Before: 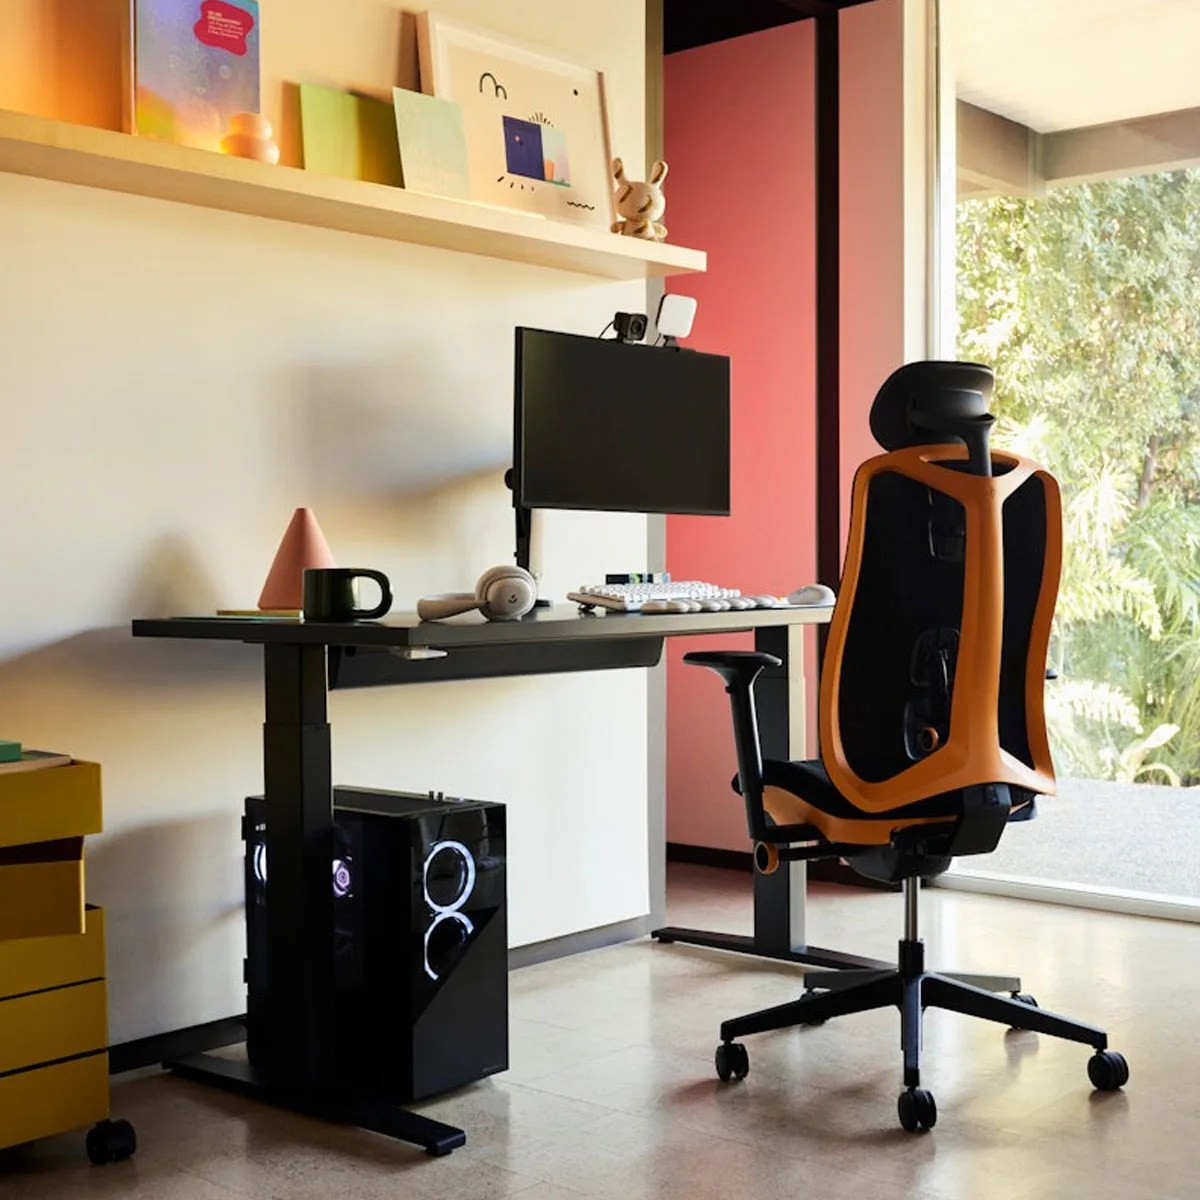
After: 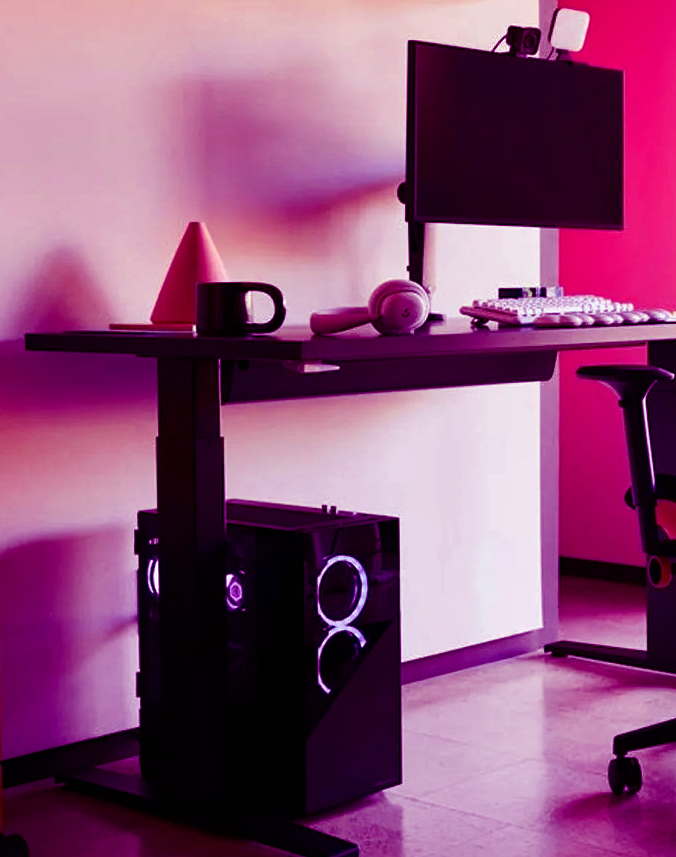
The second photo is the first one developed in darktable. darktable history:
color balance: mode lift, gamma, gain (sRGB), lift [1, 1, 0.101, 1]
crop: left 8.966%, top 23.852%, right 34.699%, bottom 4.703%
